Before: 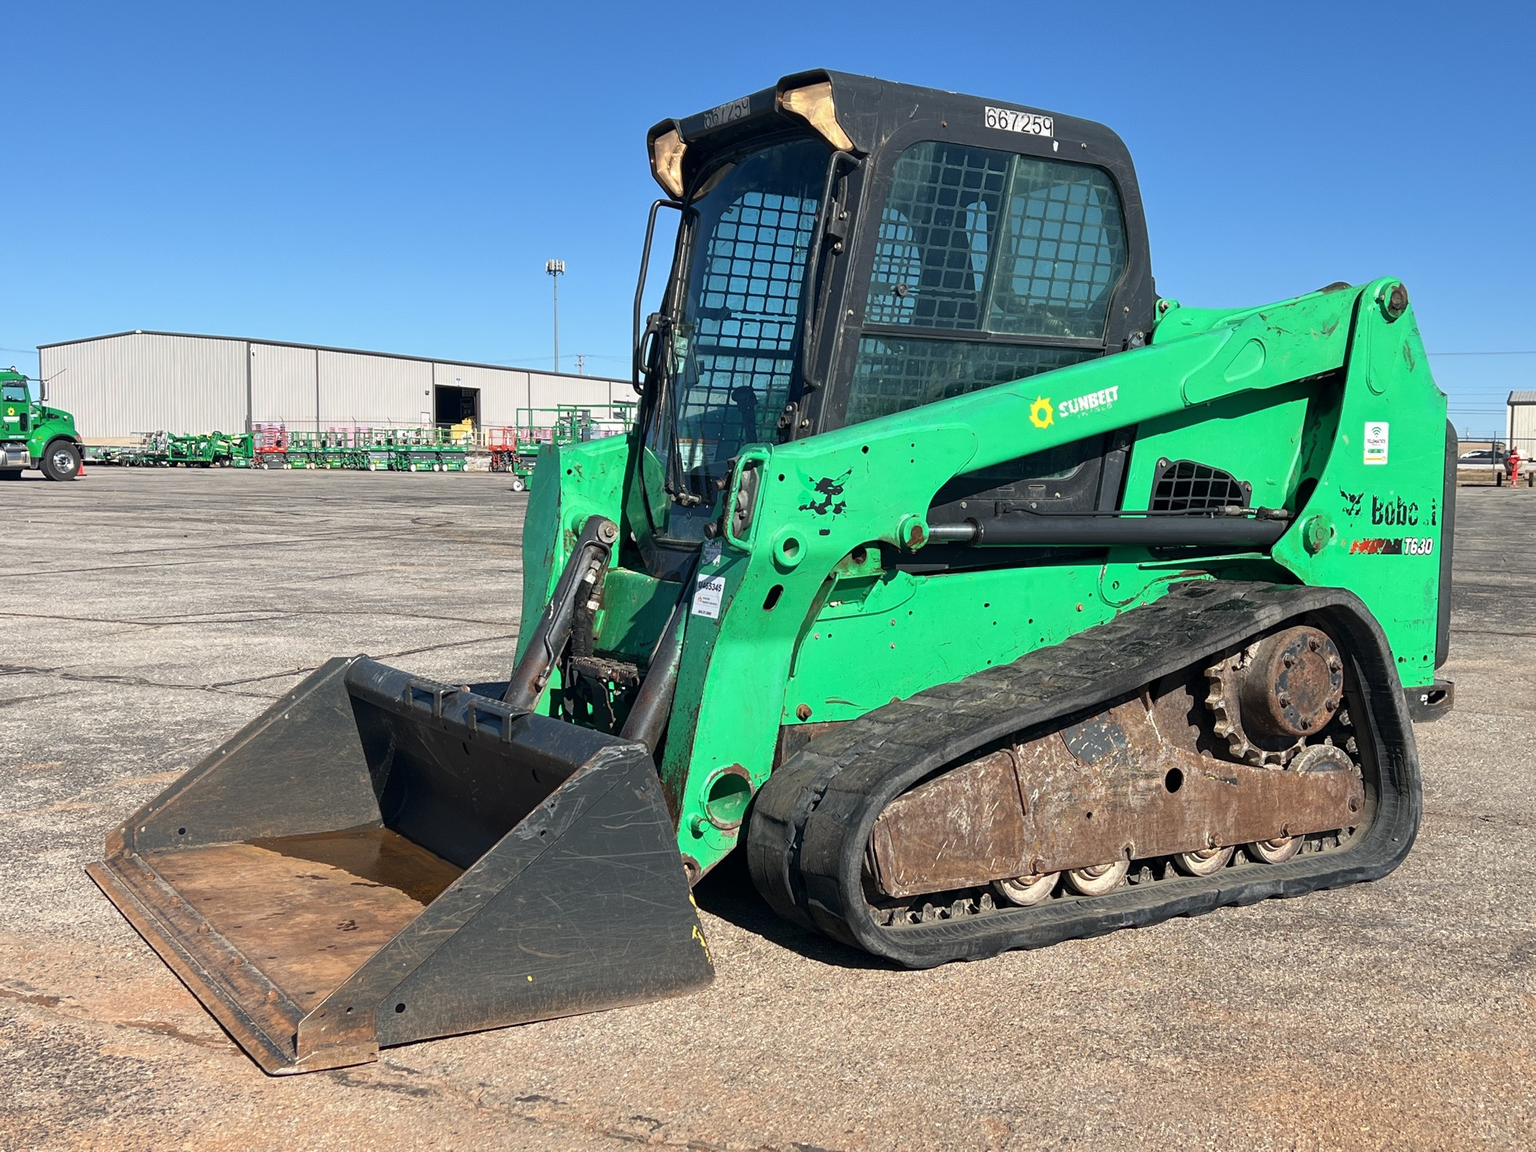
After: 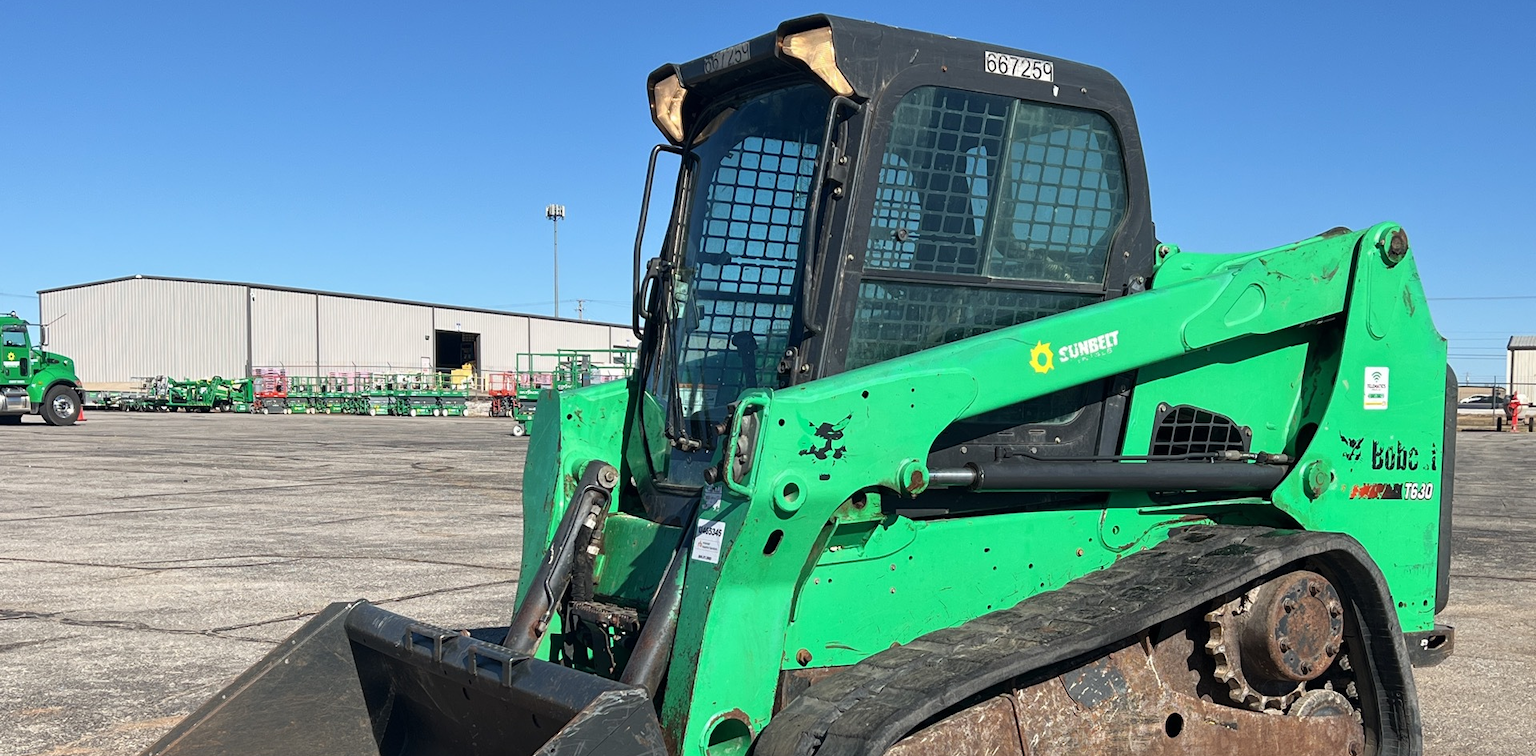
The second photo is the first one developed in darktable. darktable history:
crop and rotate: top 4.848%, bottom 29.503%
color correction: highlights a* -0.137, highlights b* 0.137
